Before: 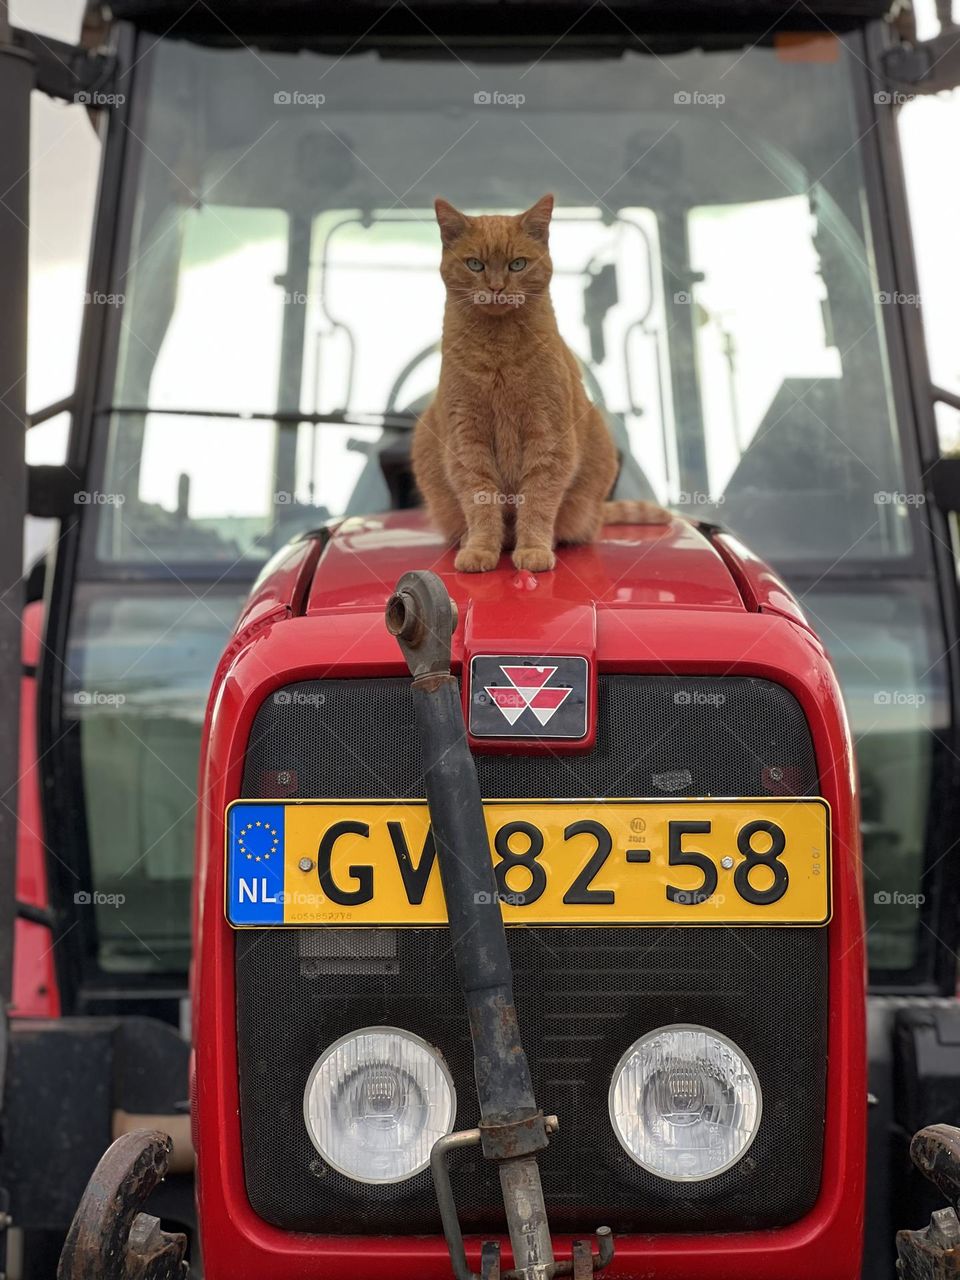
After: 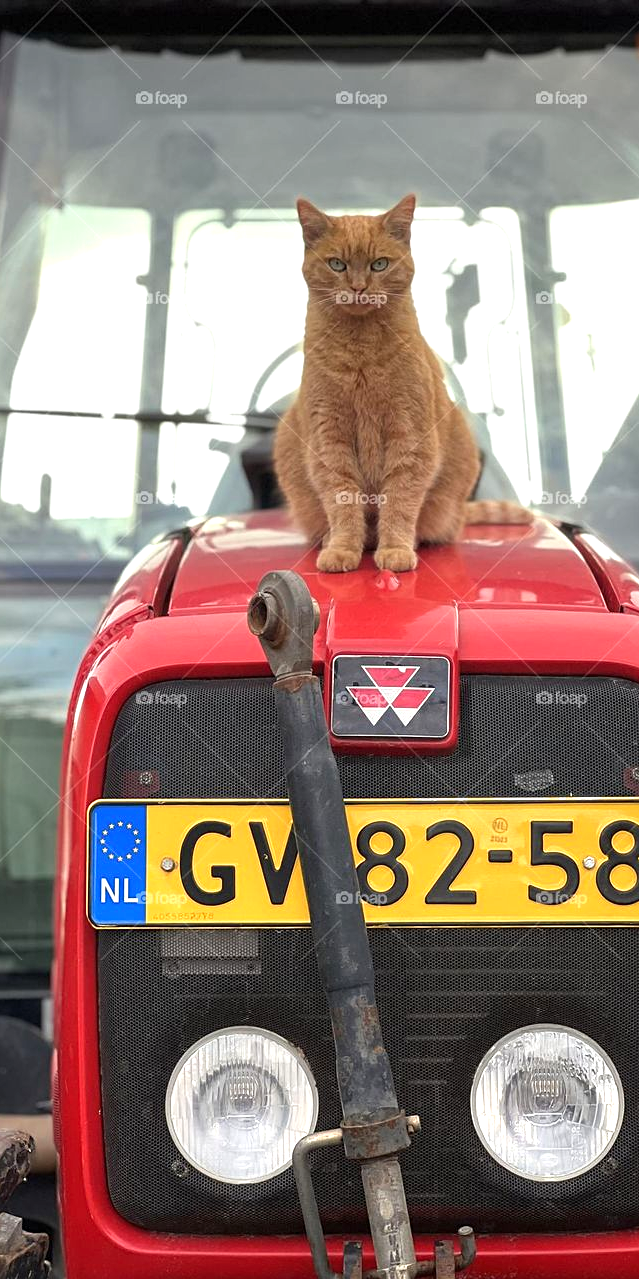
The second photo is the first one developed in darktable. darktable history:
sharpen: amount 0.206
crop and rotate: left 14.395%, right 18.954%
exposure: black level correction 0, exposure 0.699 EV, compensate highlight preservation false
